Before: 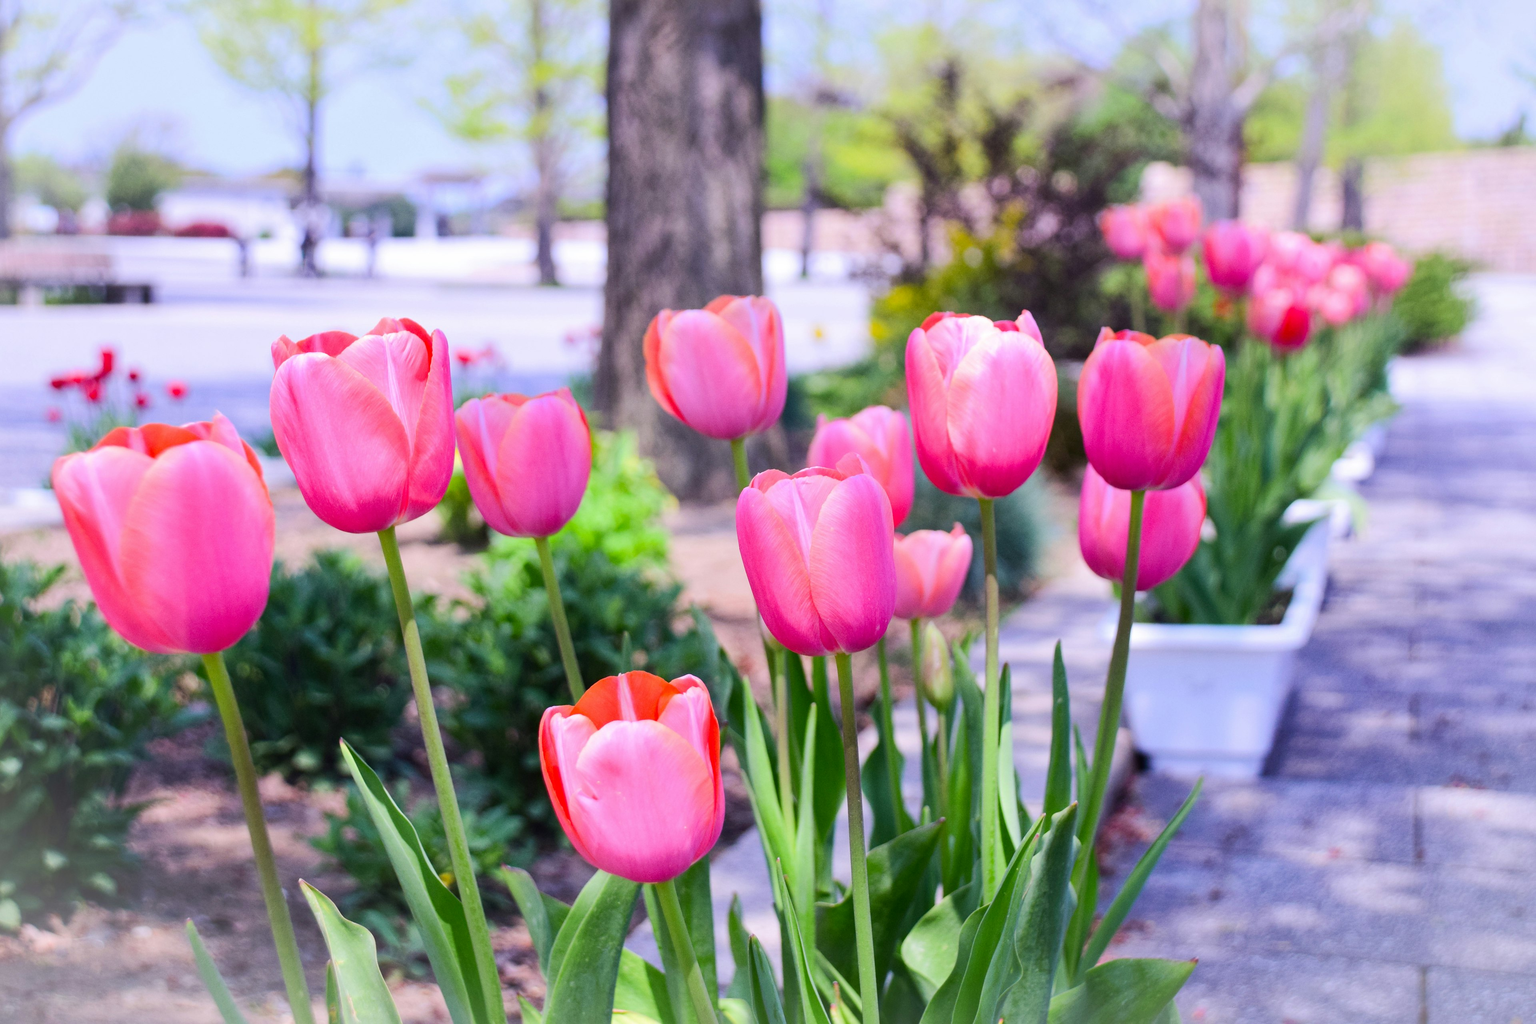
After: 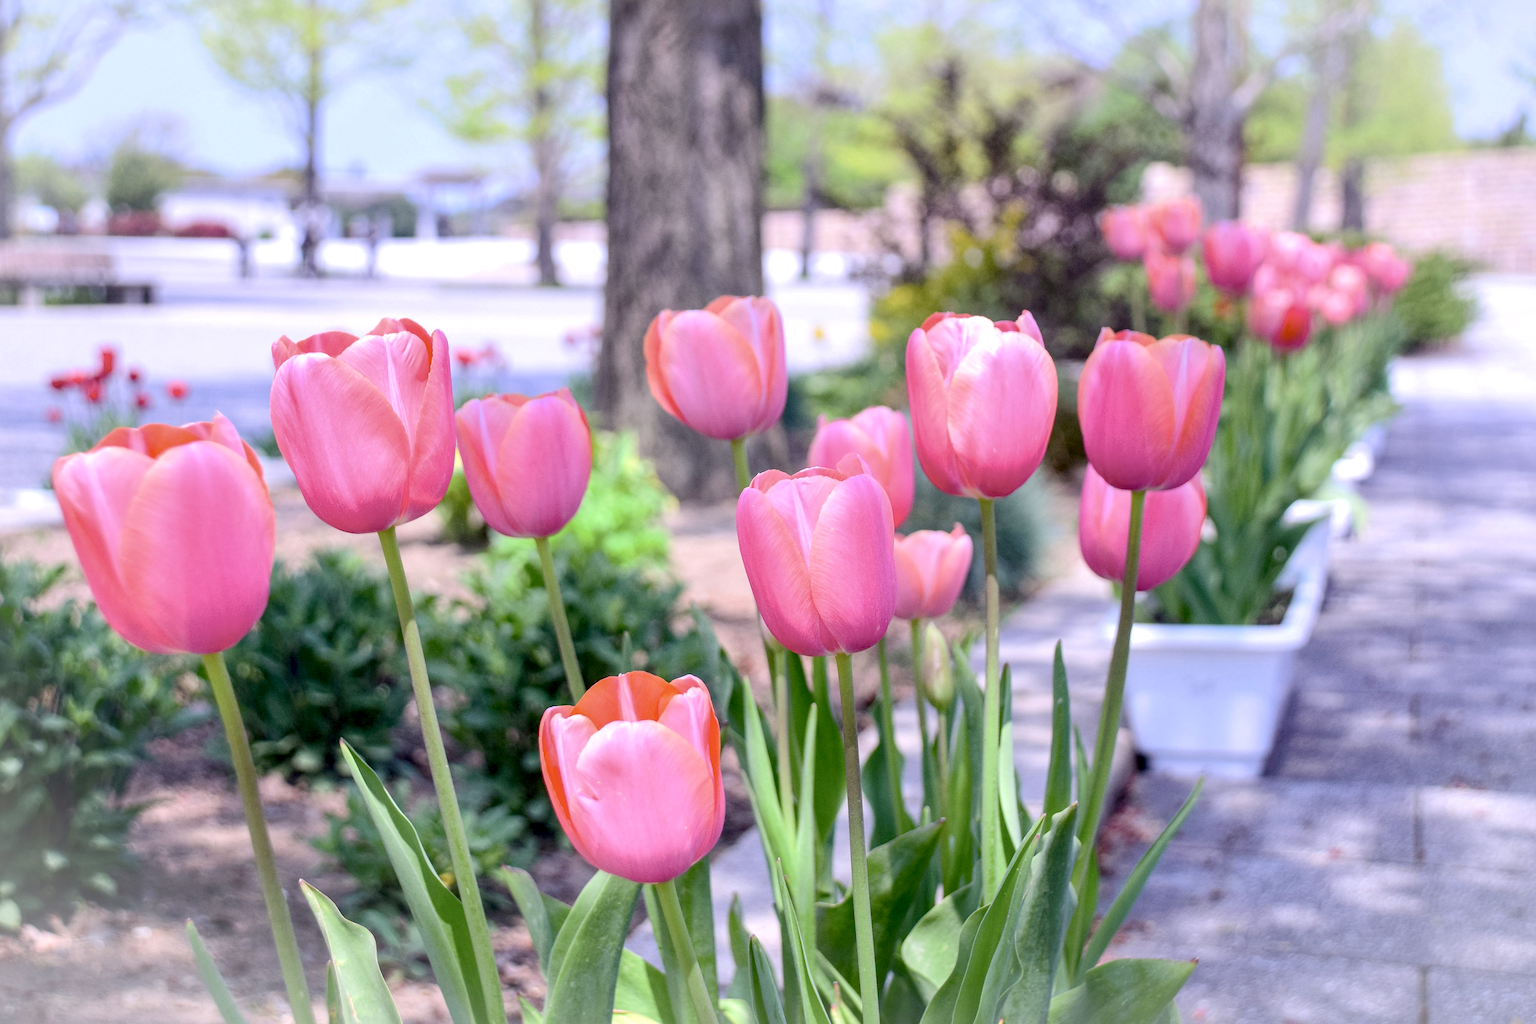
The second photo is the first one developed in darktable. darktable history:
local contrast: highlights 59%, detail 145%
tone curve: curves: ch0 [(0, 0) (0.004, 0.008) (0.077, 0.156) (0.169, 0.29) (0.774, 0.774) (1, 1)], preserve colors none
sharpen: radius 1.017, threshold 0.993
